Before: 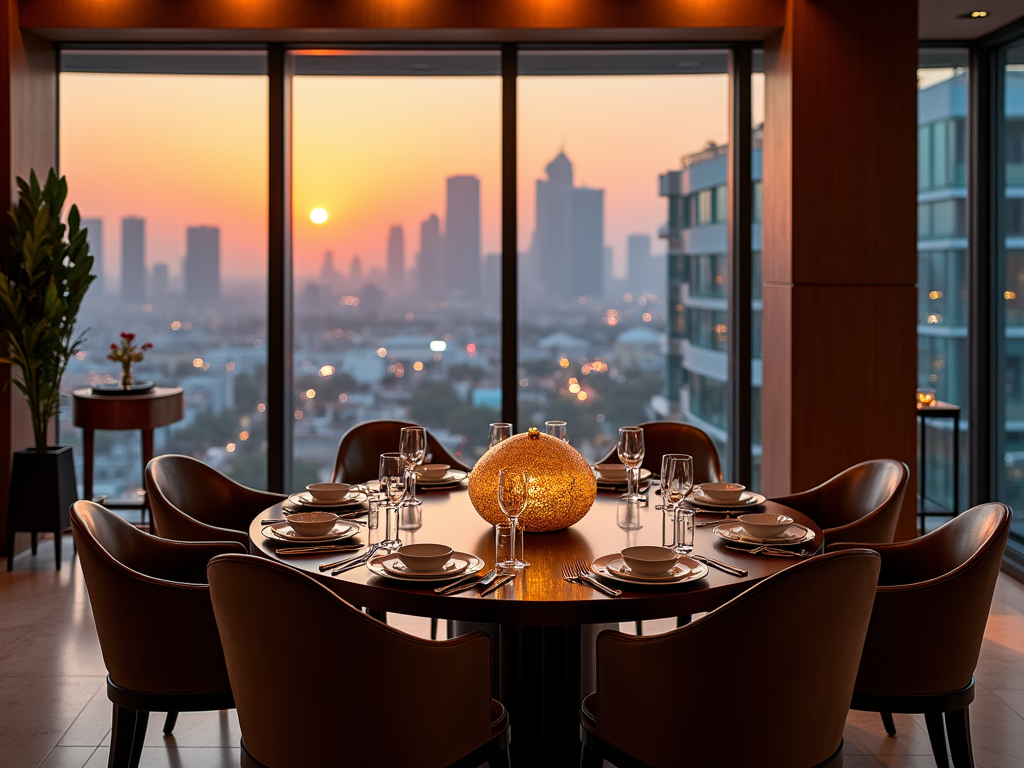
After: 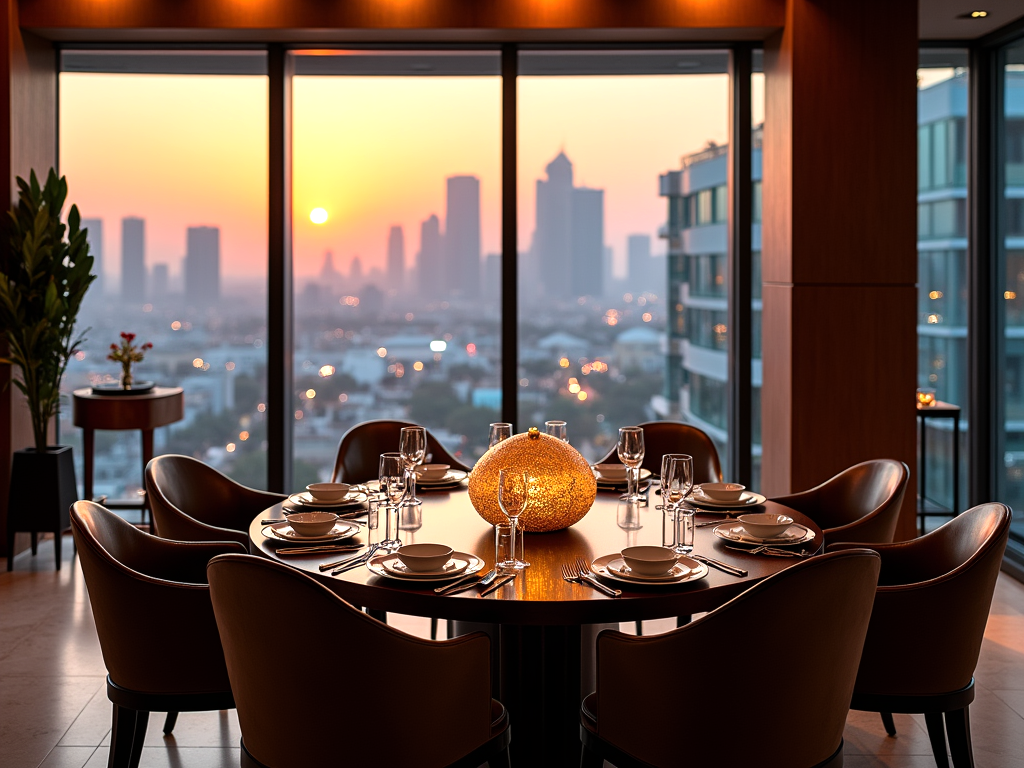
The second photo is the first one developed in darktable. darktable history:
tone equalizer: -8 EV -0.428 EV, -7 EV -0.354 EV, -6 EV -0.304 EV, -5 EV -0.205 EV, -3 EV 0.228 EV, -2 EV 0.31 EV, -1 EV 0.401 EV, +0 EV 0.441 EV
